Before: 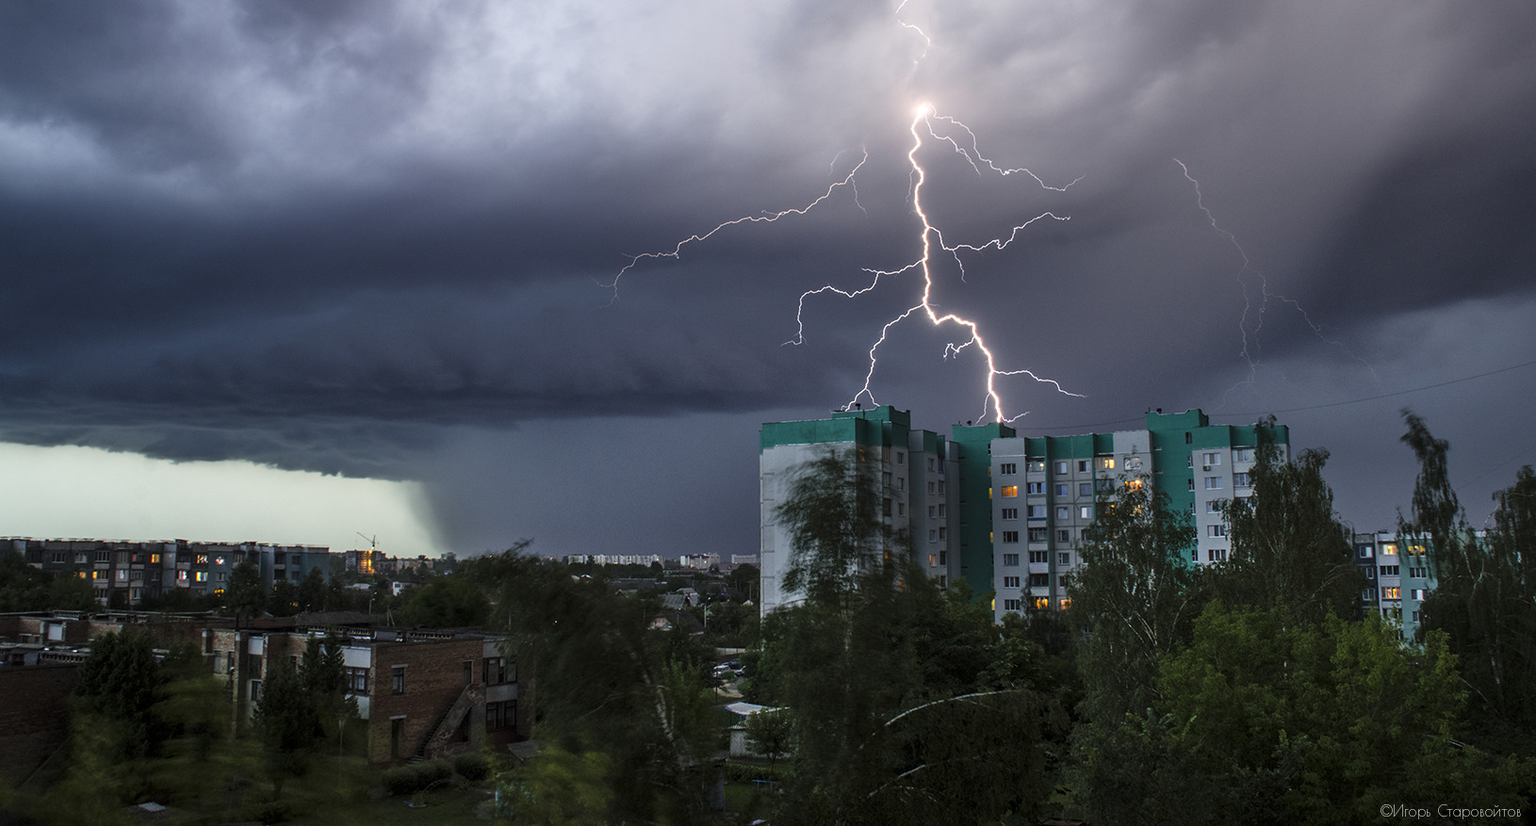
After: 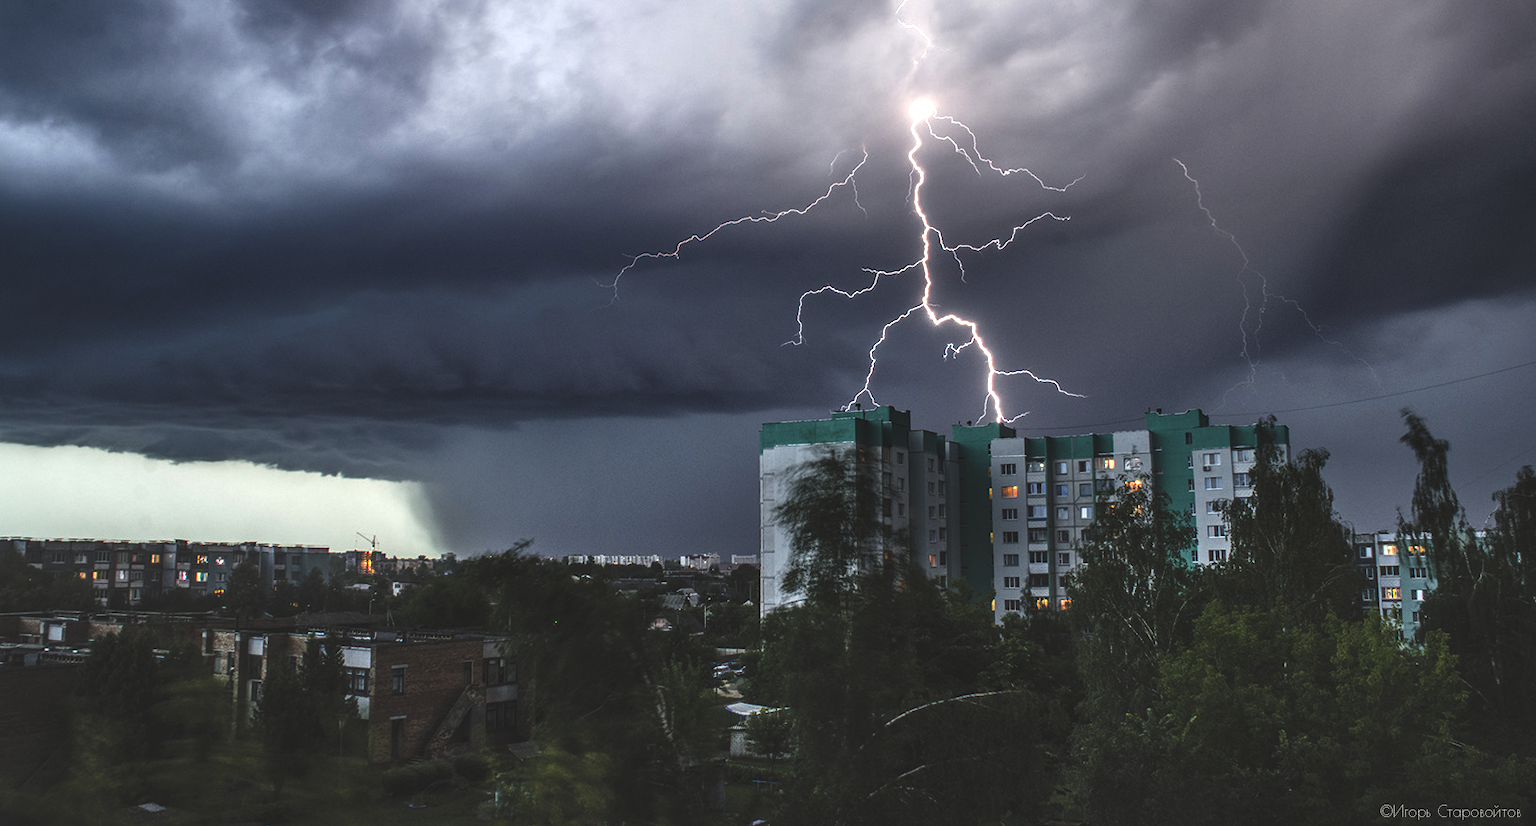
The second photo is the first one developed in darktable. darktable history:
color zones: curves: ch1 [(0.235, 0.558) (0.75, 0.5)]; ch2 [(0.25, 0.462) (0.749, 0.457)]
local contrast: highlights 60%, shadows 60%, detail 160%
exposure: black level correction -0.042, exposure 0.064 EV, compensate exposure bias true, compensate highlight preservation false
contrast brightness saturation: contrast 0.068, brightness -0.15, saturation 0.11
